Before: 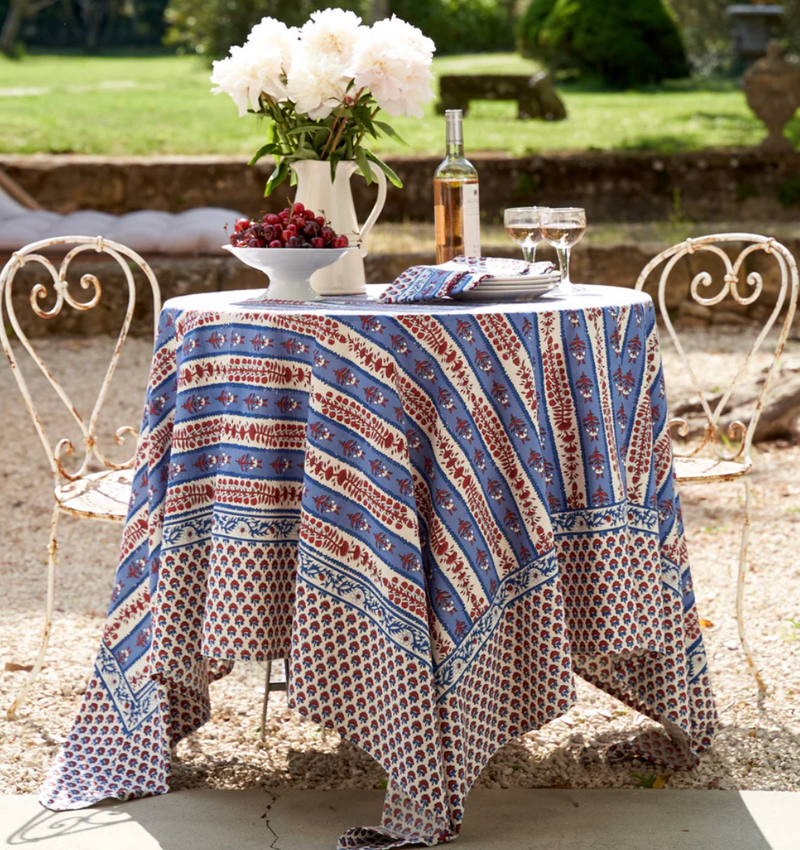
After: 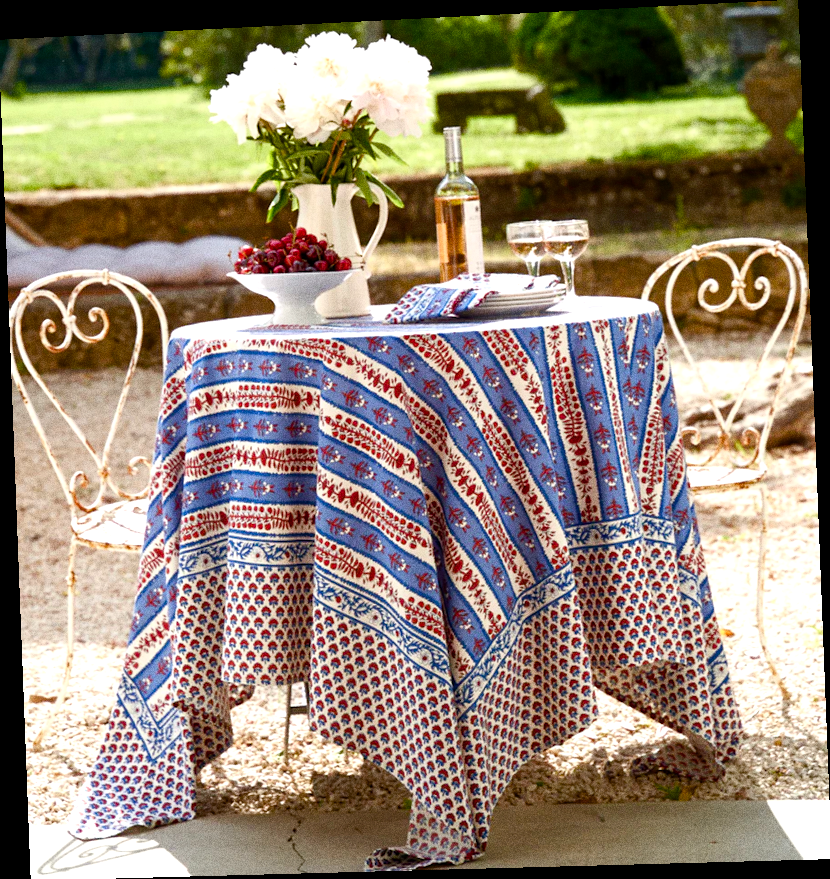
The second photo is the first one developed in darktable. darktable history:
rotate and perspective: rotation -2.22°, lens shift (horizontal) -0.022, automatic cropping off
crop and rotate: left 0.126%
grain: coarseness 9.61 ISO, strength 35.62%
color balance rgb: perceptual saturation grading › global saturation 25%, perceptual saturation grading › highlights -50%, perceptual saturation grading › shadows 30%, perceptual brilliance grading › global brilliance 12%, global vibrance 20%
